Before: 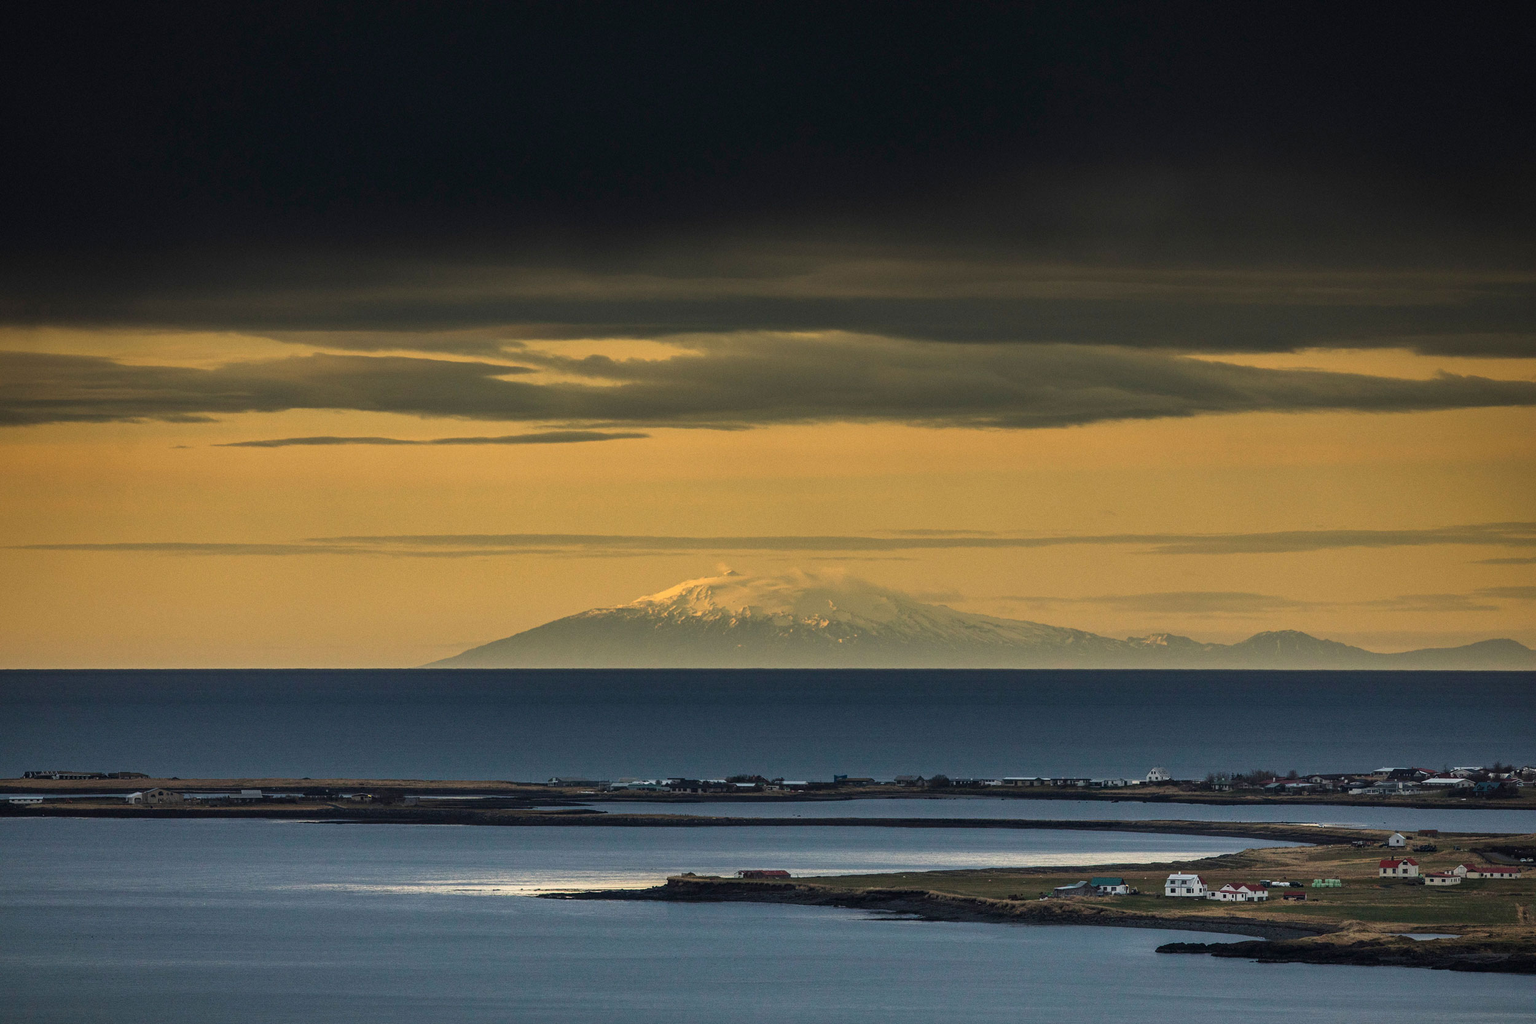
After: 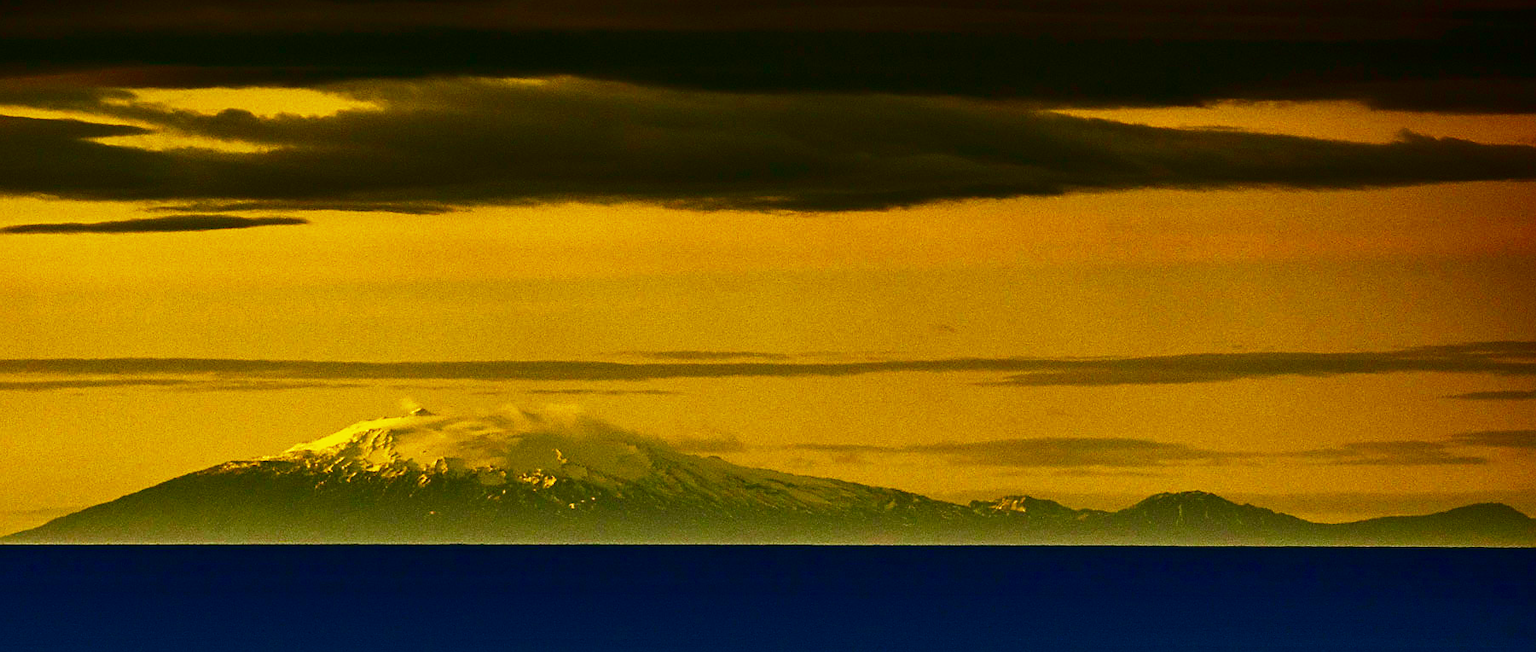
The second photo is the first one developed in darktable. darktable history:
crop and rotate: left 27.938%, top 27.046%, bottom 27.046%
white balance: red 0.986, blue 1.01
sharpen: radius 1.864, amount 0.398, threshold 1.271
contrast brightness saturation: brightness -1, saturation 1
base curve: curves: ch0 [(0, 0) (0.495, 0.917) (1, 1)], preserve colors none
